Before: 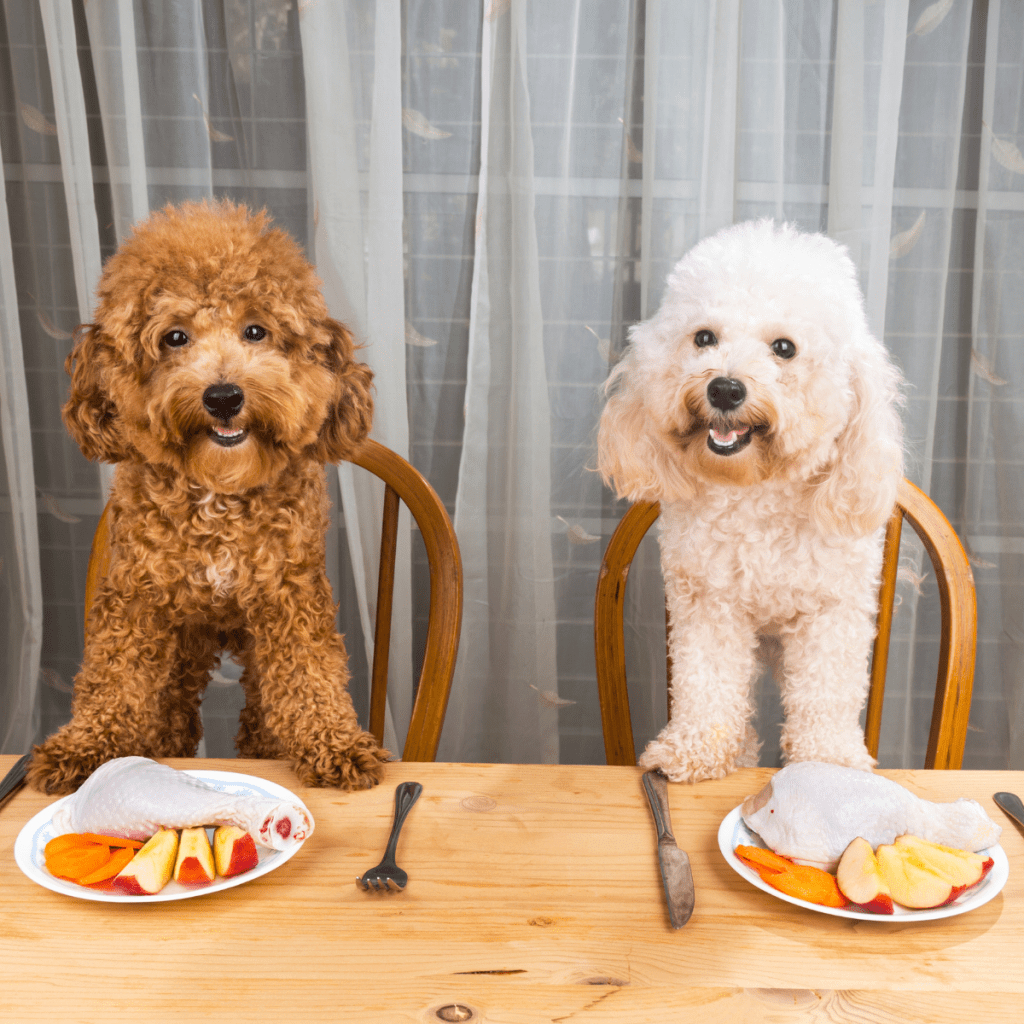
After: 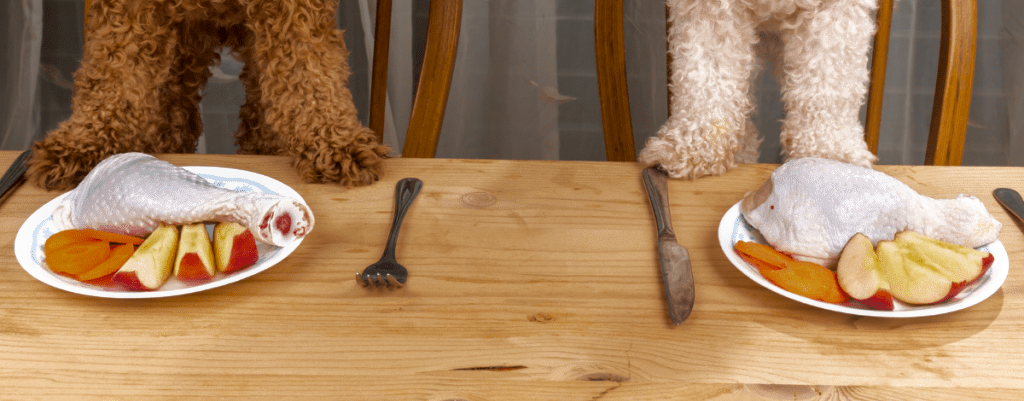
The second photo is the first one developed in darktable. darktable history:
base curve: curves: ch0 [(0, 0) (0.841, 0.609) (1, 1)], preserve colors average RGB
shadows and highlights: shadows -60.83, white point adjustment -5.38, highlights 60.98, highlights color adjustment 79.03%
exposure: exposure 0.126 EV, compensate highlight preservation false
crop and rotate: top 58.992%, bottom 1.814%
velvia: on, module defaults
local contrast: detail 110%
